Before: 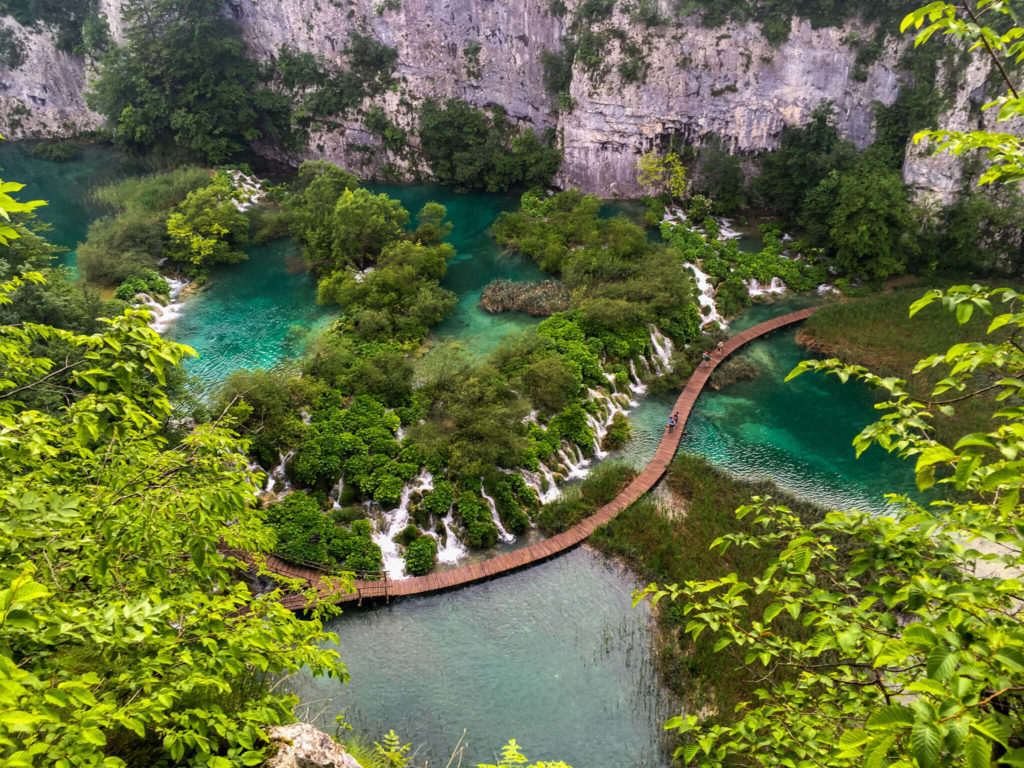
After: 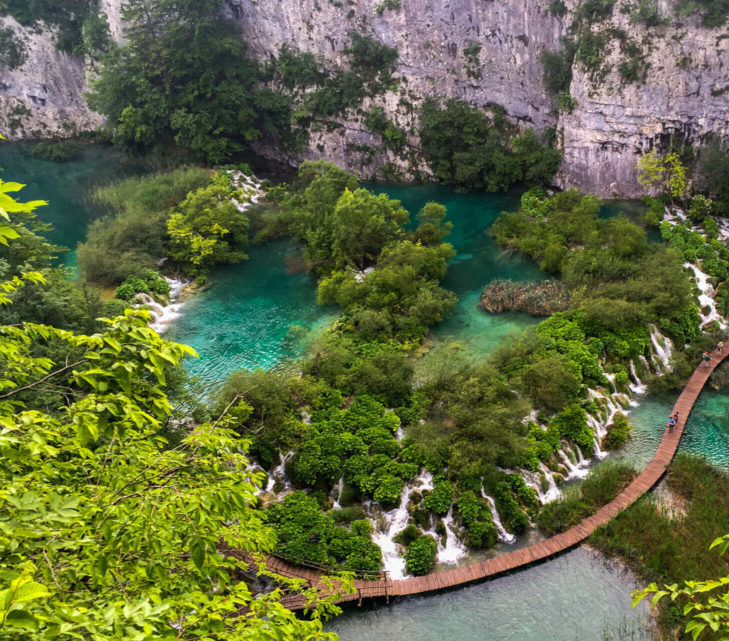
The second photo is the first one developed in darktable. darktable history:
crop: right 28.714%, bottom 16.447%
